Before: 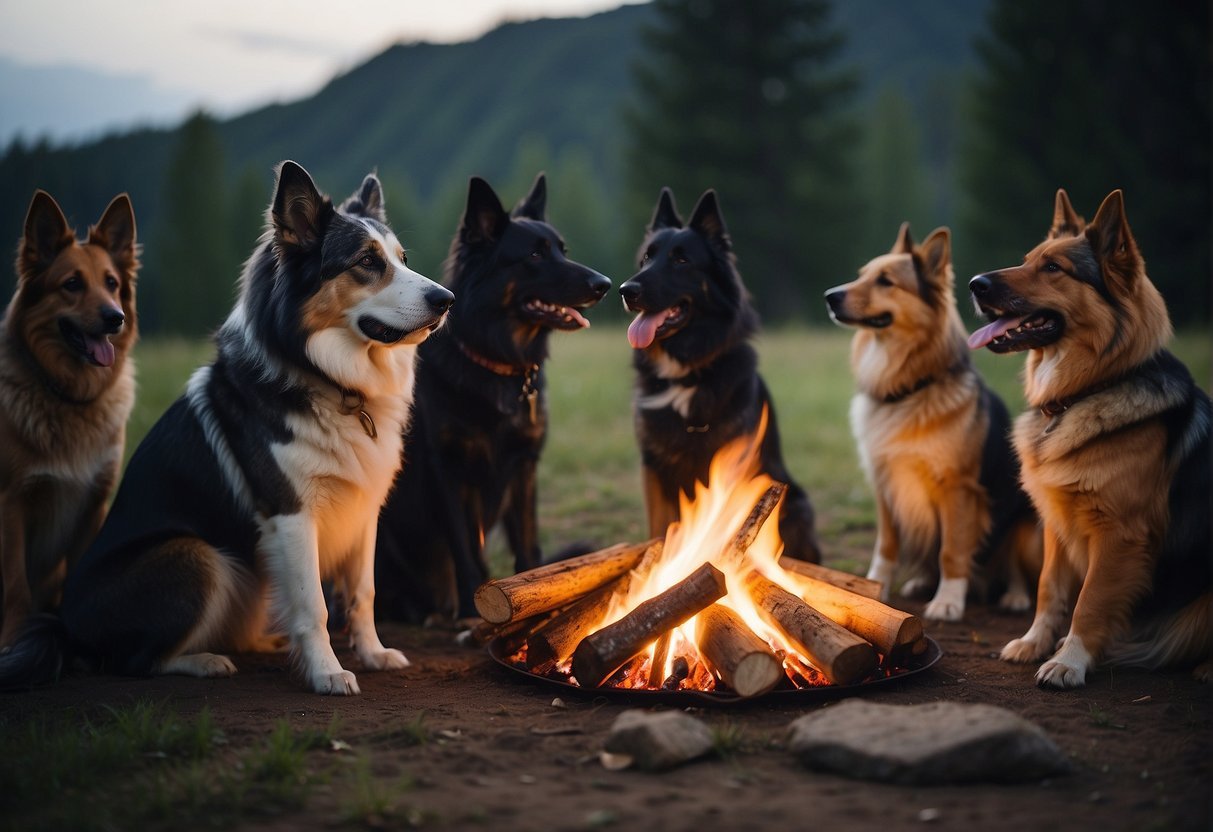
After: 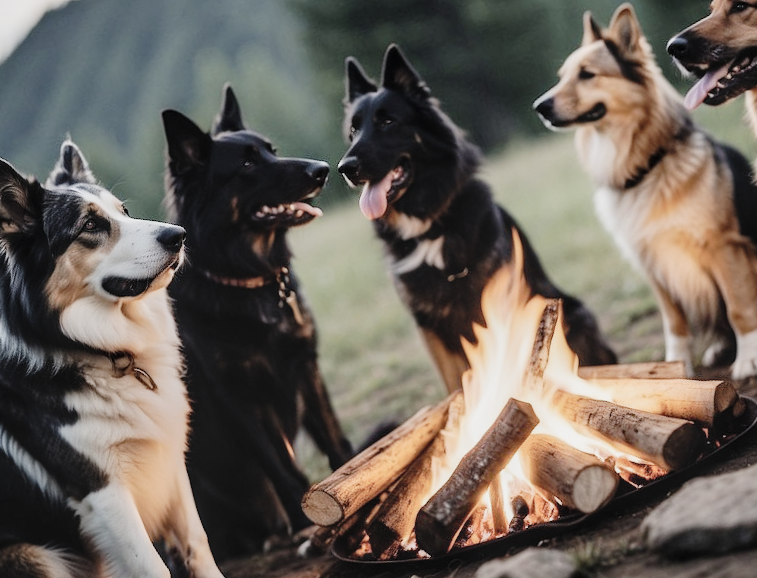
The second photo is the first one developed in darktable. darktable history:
crop and rotate: angle 19.11°, left 6.942%, right 4.282%, bottom 1.064%
tone curve: curves: ch0 [(0, 0.006) (0.184, 0.117) (0.405, 0.46) (0.456, 0.528) (0.634, 0.728) (0.877, 0.89) (0.984, 0.935)]; ch1 [(0, 0) (0.443, 0.43) (0.492, 0.489) (0.566, 0.579) (0.595, 0.625) (0.608, 0.667) (0.65, 0.729) (1, 1)]; ch2 [(0, 0) (0.33, 0.301) (0.421, 0.443) (0.447, 0.489) (0.495, 0.505) (0.537, 0.583) (0.586, 0.591) (0.663, 0.686) (1, 1)], preserve colors none
contrast brightness saturation: brightness 0.185, saturation -0.482
shadows and highlights: shadows 30.65, highlights -62.81, soften with gaussian
local contrast: on, module defaults
